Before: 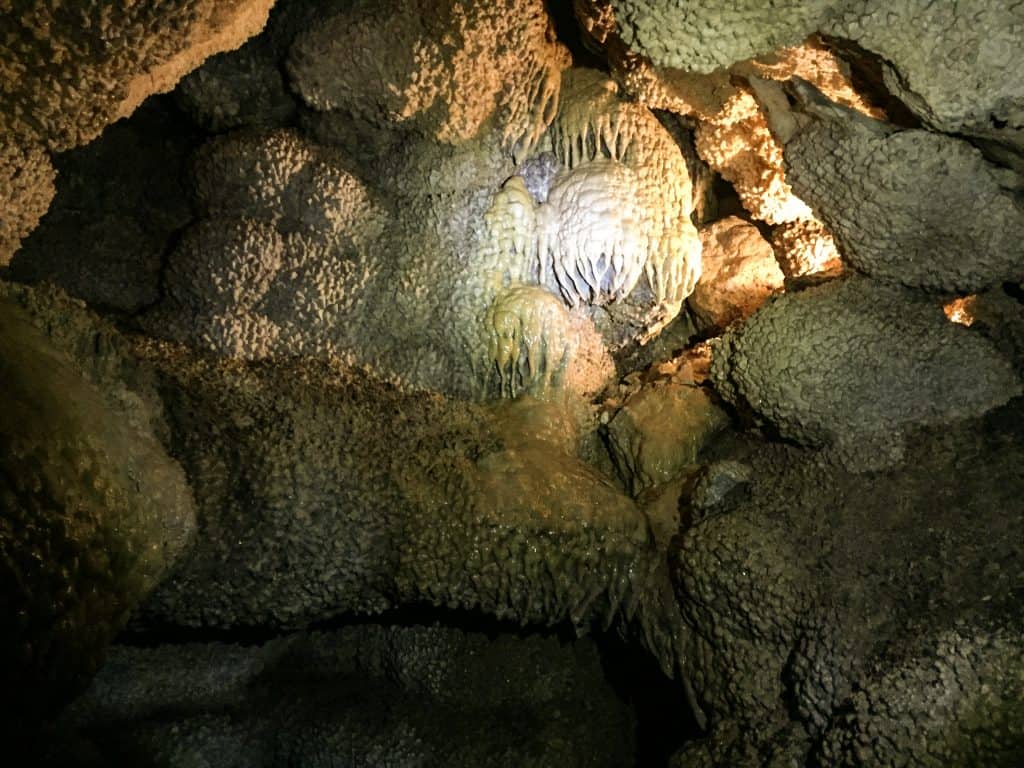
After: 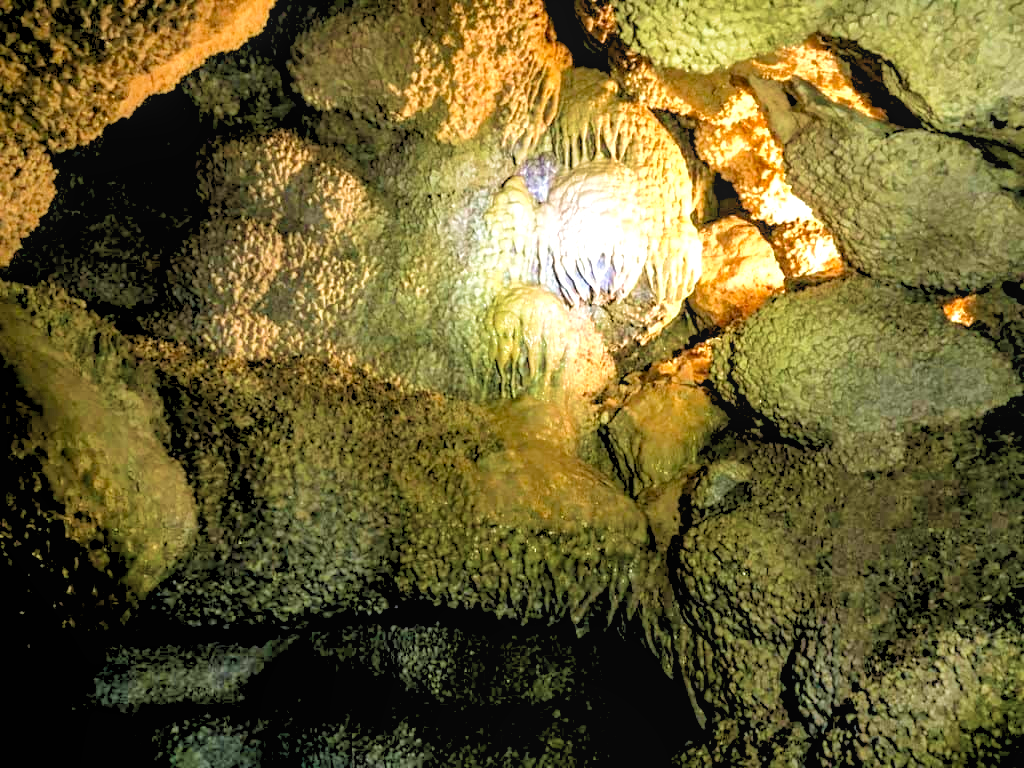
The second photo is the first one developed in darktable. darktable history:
local contrast: detail 110%
shadows and highlights: shadows 37.27, highlights -28.18, soften with gaussian
exposure: black level correction 0, exposure 1.1 EV, compensate exposure bias true, compensate highlight preservation false
velvia: strength 50%
rgb levels: preserve colors sum RGB, levels [[0.038, 0.433, 0.934], [0, 0.5, 1], [0, 0.5, 1]]
color balance rgb: perceptual saturation grading › global saturation 10%, global vibrance 20%
